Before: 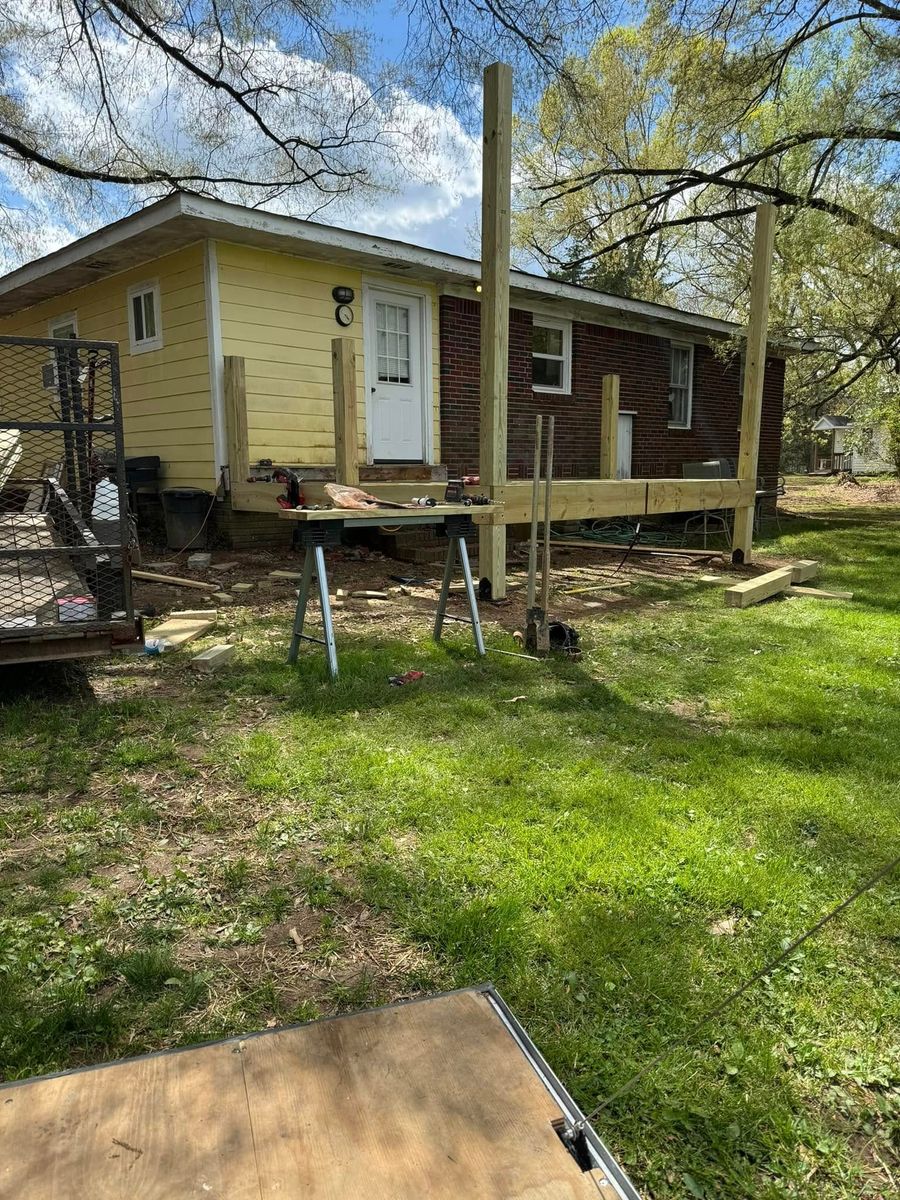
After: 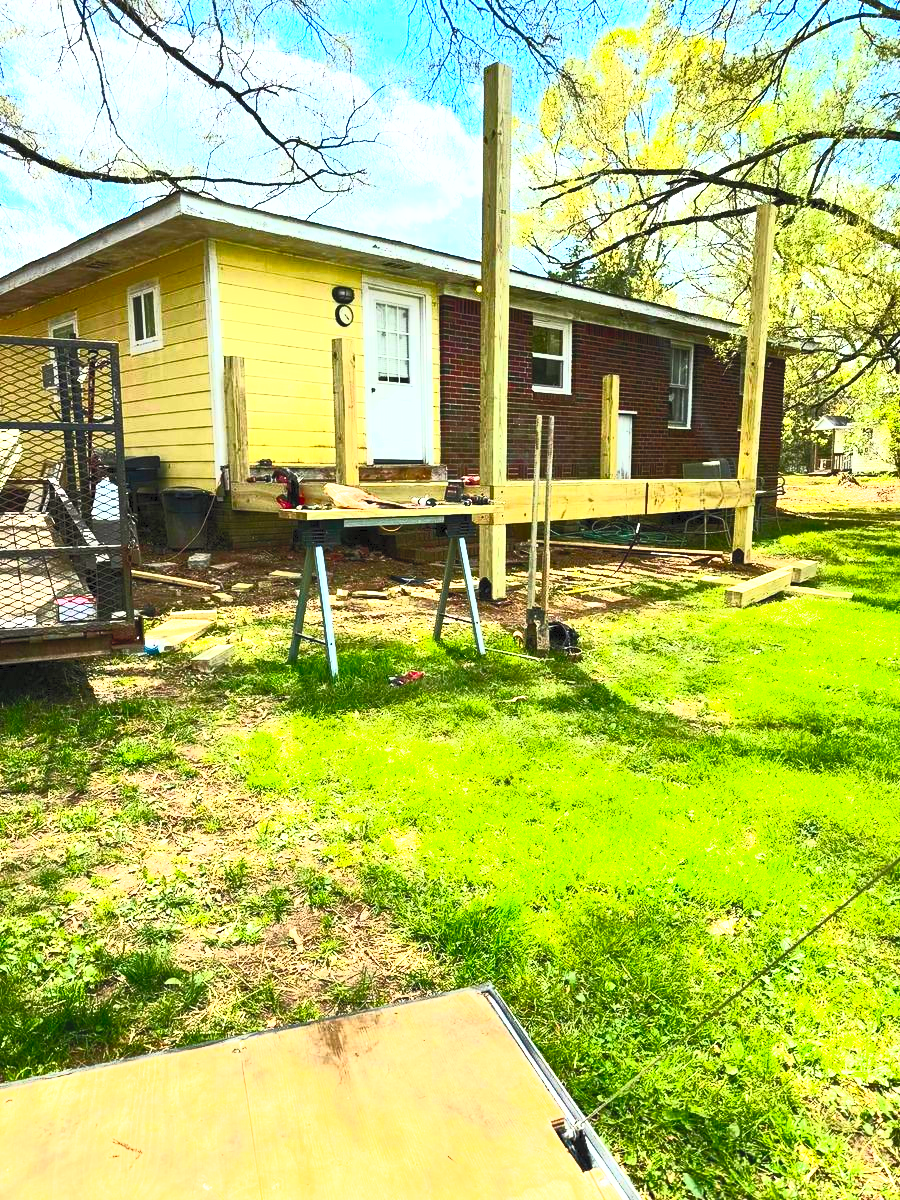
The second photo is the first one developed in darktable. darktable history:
base curve: curves: ch0 [(0, 0) (0.088, 0.125) (0.176, 0.251) (0.354, 0.501) (0.613, 0.749) (1, 0.877)], preserve colors none
contrast brightness saturation: contrast 1, brightness 1, saturation 1
